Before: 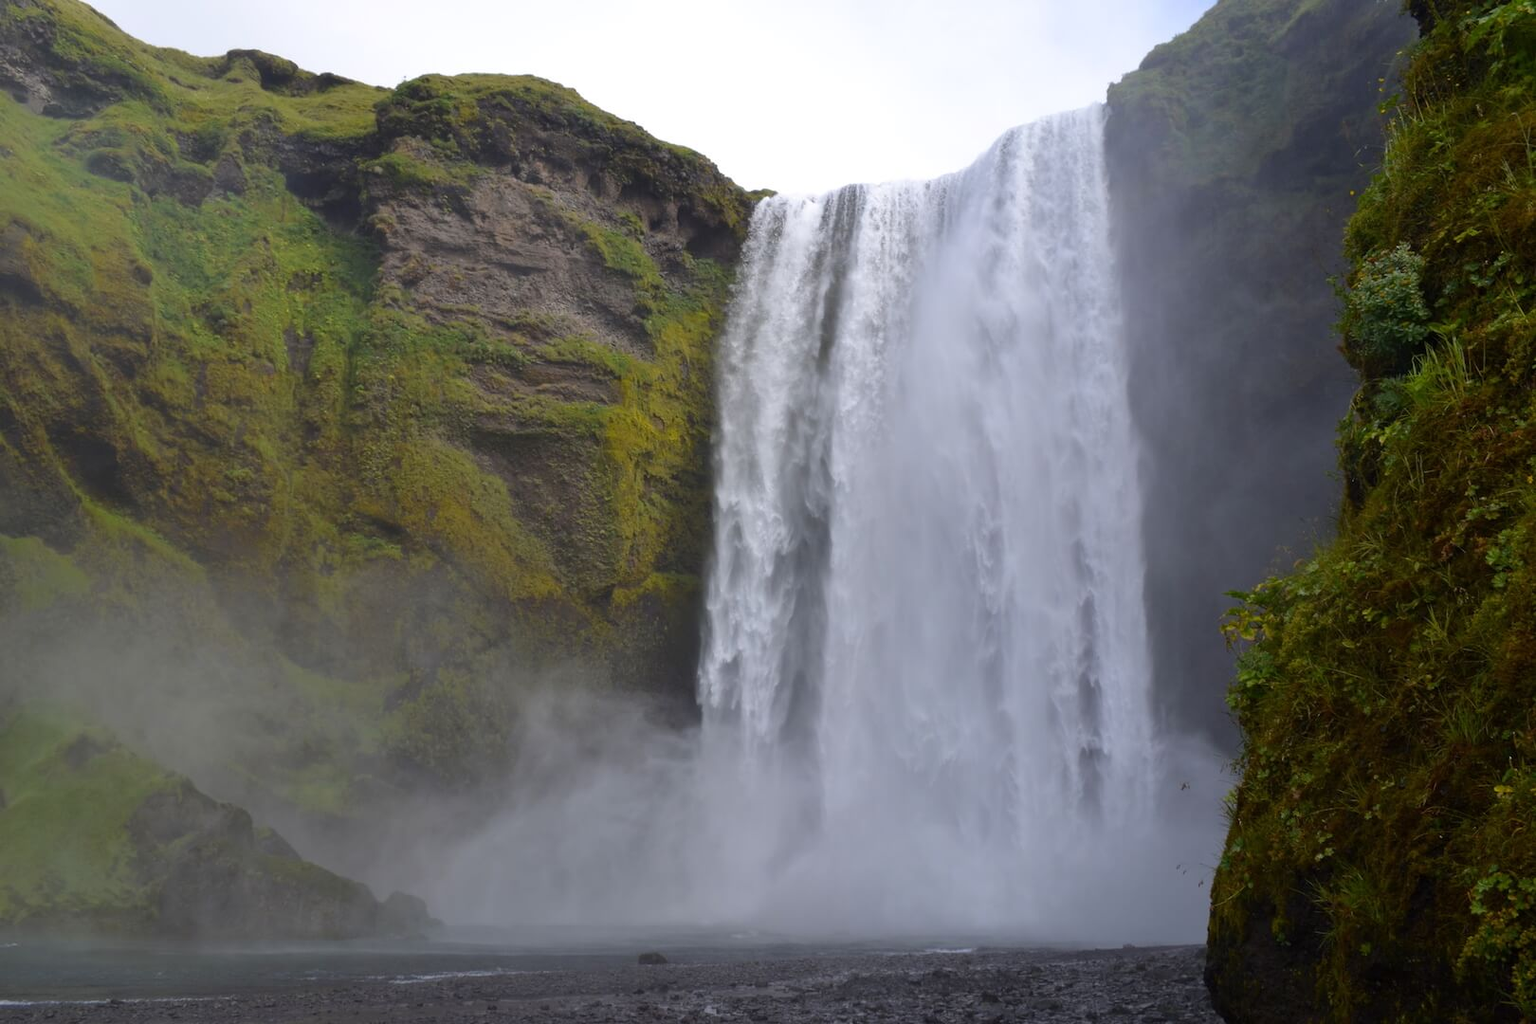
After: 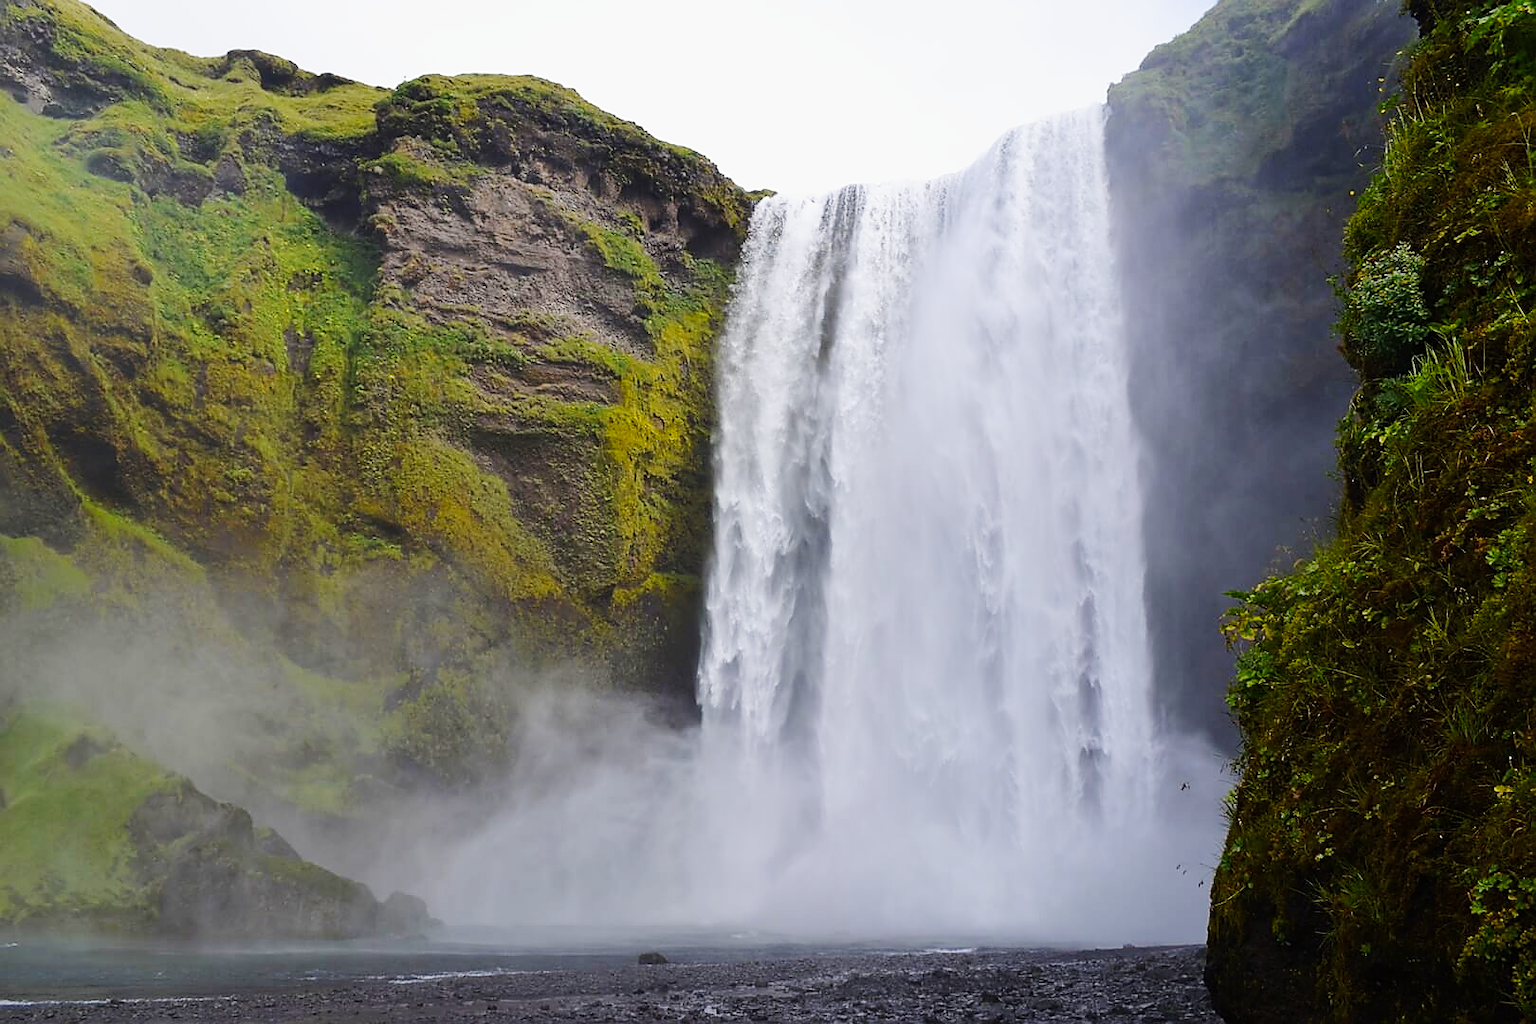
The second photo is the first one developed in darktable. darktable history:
tone curve: curves: ch0 [(0, 0) (0.104, 0.068) (0.236, 0.227) (0.46, 0.576) (0.657, 0.796) (0.861, 0.932) (1, 0.981)]; ch1 [(0, 0) (0.353, 0.344) (0.434, 0.382) (0.479, 0.476) (0.502, 0.504) (0.544, 0.534) (0.57, 0.57) (0.586, 0.603) (0.618, 0.631) (0.657, 0.679) (1, 1)]; ch2 [(0, 0) (0.34, 0.314) (0.434, 0.43) (0.5, 0.511) (0.528, 0.545) (0.557, 0.573) (0.573, 0.618) (0.628, 0.751) (1, 1)], preserve colors none
sharpen: radius 1.386, amount 1.256, threshold 0.74
